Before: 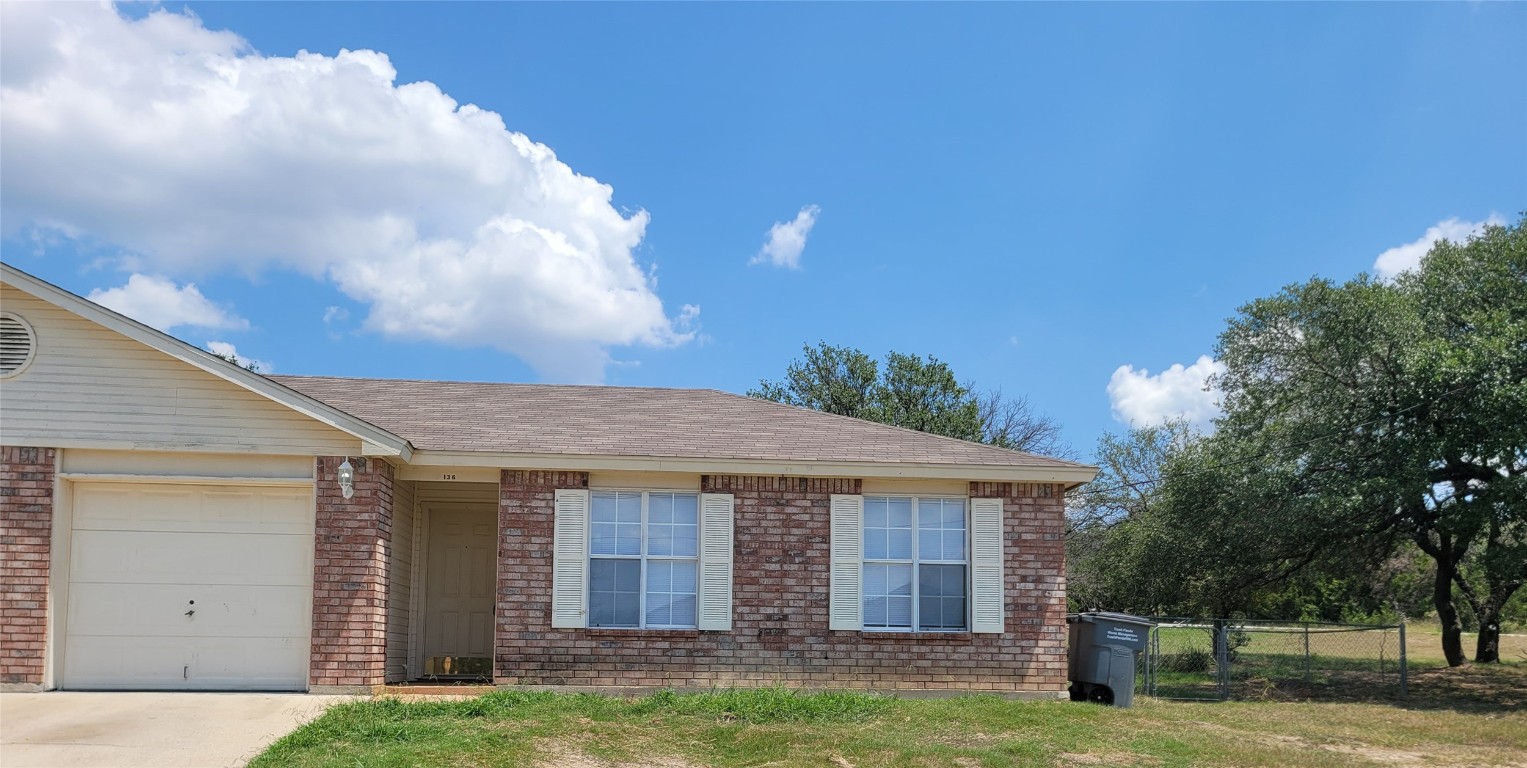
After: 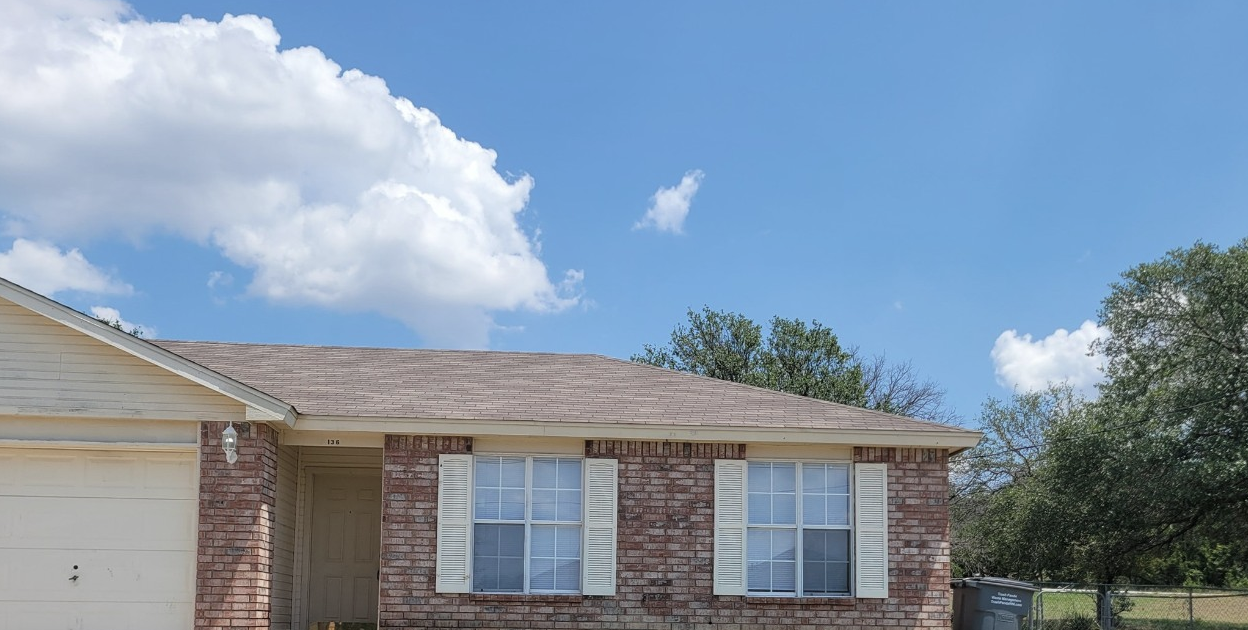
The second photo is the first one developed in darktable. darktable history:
crop and rotate: left 7.634%, top 4.664%, right 10.626%, bottom 13.203%
tone equalizer: on, module defaults
color correction: highlights b* -0.023, saturation 0.825
